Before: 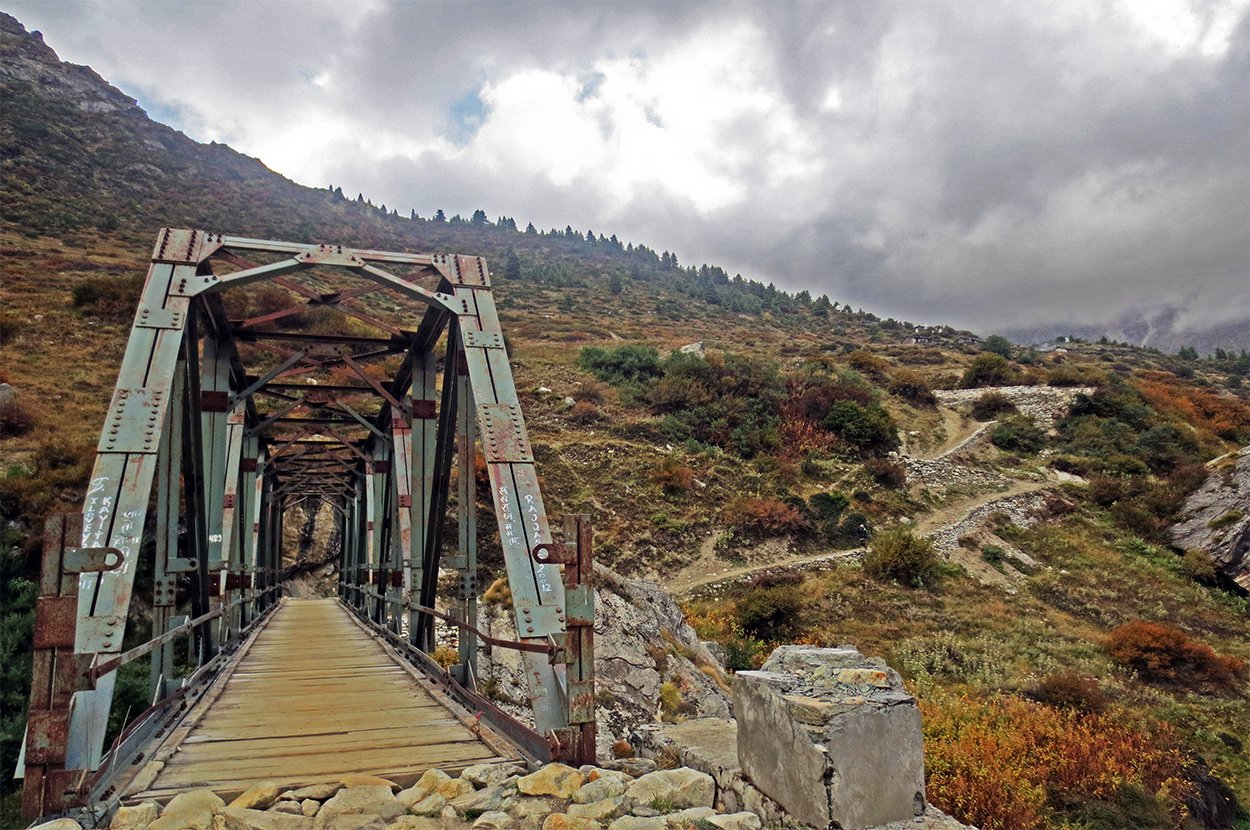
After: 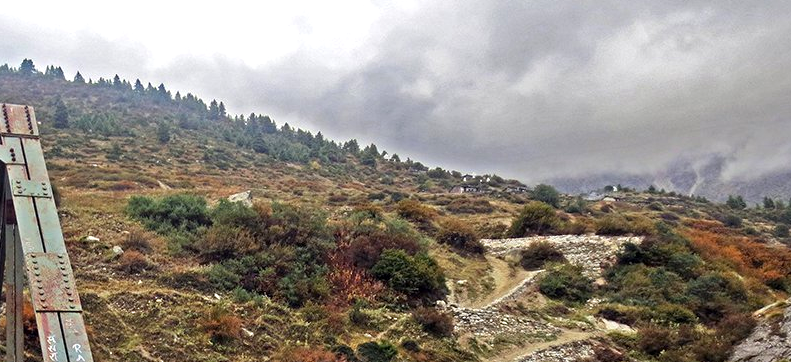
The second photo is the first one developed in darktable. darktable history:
crop: left 36.186%, top 18.207%, right 0.495%, bottom 38.166%
exposure: black level correction 0.001, exposure 0.498 EV, compensate highlight preservation false
